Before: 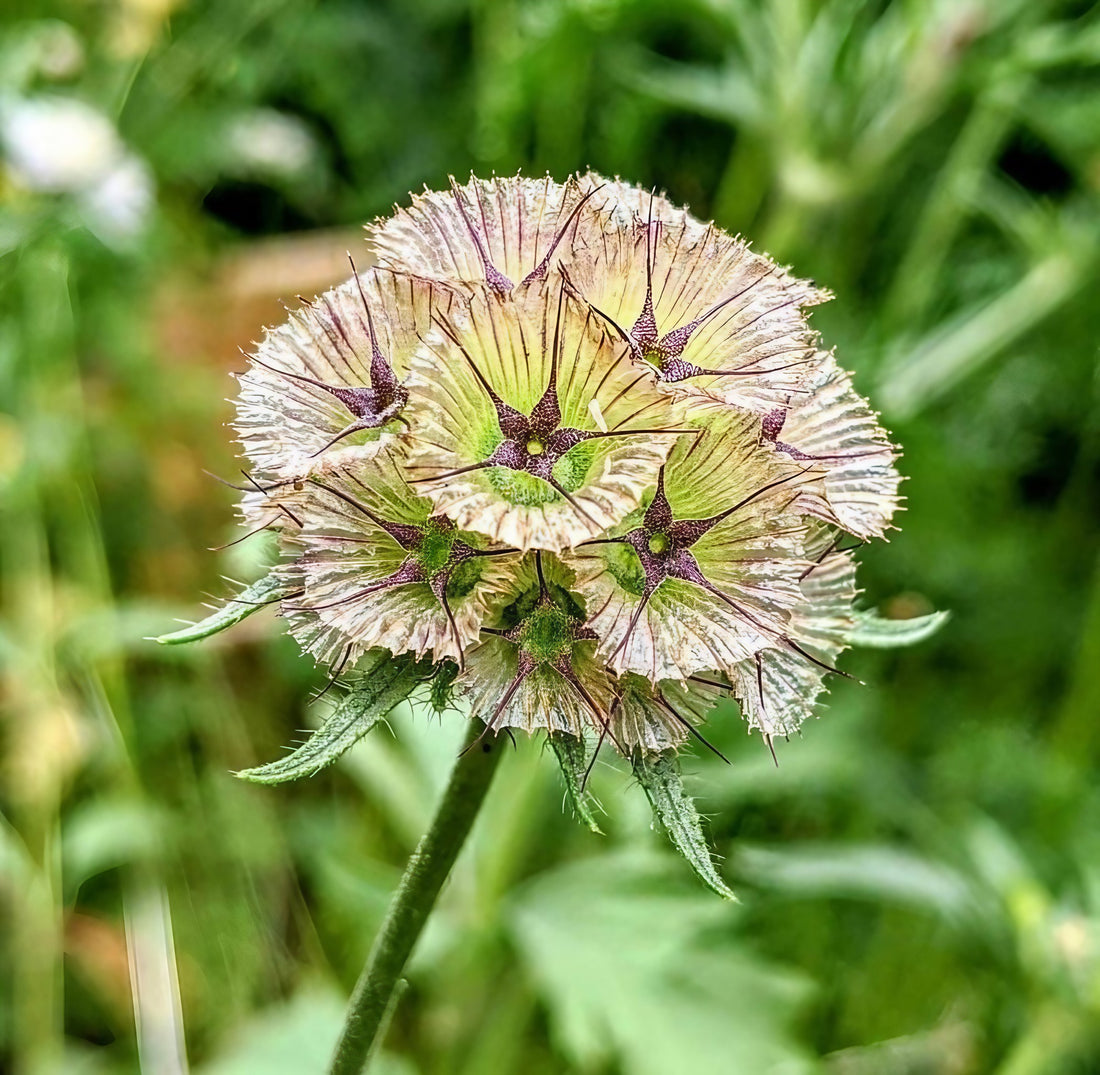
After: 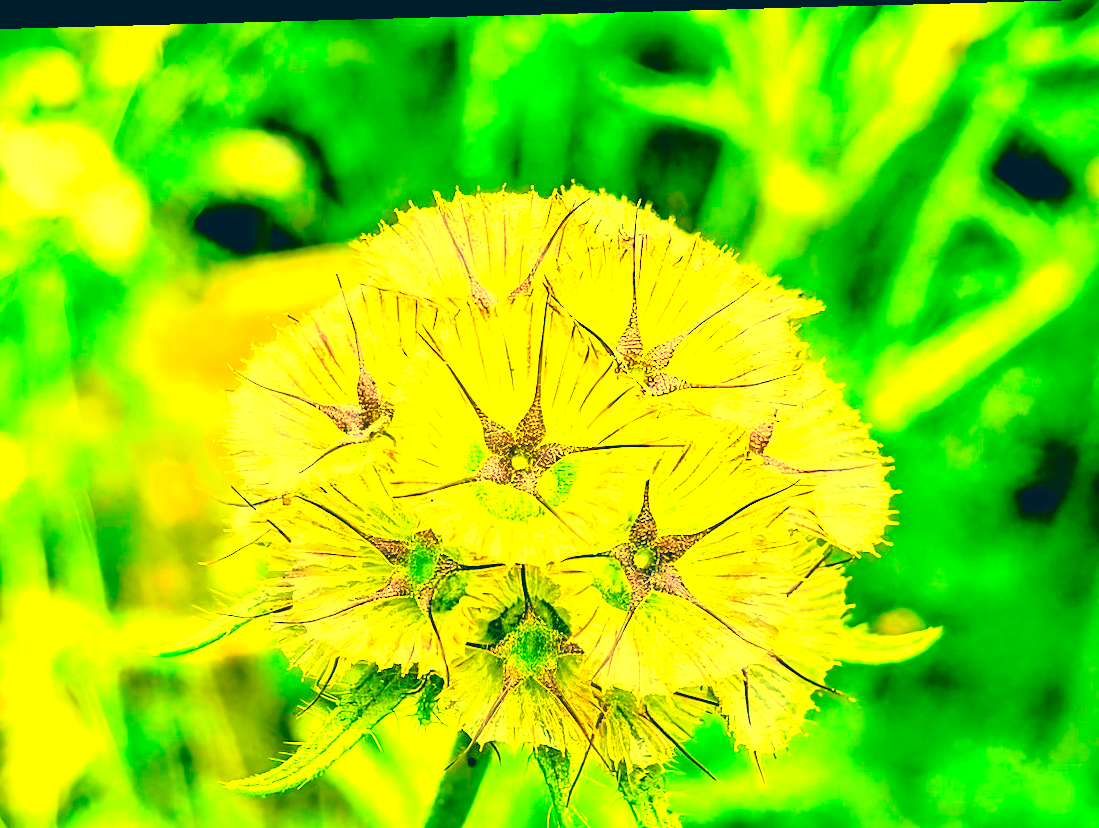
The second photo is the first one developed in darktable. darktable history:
color correction: highlights a* -15.58, highlights b* 40, shadows a* -40, shadows b* -26.18
tone curve: curves: ch0 [(0, 0.015) (0.084, 0.074) (0.162, 0.165) (0.304, 0.382) (0.466, 0.576) (0.654, 0.741) (0.848, 0.906) (0.984, 0.963)]; ch1 [(0, 0) (0.34, 0.235) (0.46, 0.46) (0.515, 0.502) (0.553, 0.567) (0.764, 0.815) (1, 1)]; ch2 [(0, 0) (0.44, 0.458) (0.479, 0.492) (0.524, 0.507) (0.547, 0.579) (0.673, 0.712) (1, 1)], color space Lab, independent channels, preserve colors none
crop: bottom 24.988%
exposure: black level correction 0.001, exposure 1.646 EV, compensate exposure bias true, compensate highlight preservation false
white balance: red 1.138, green 0.996, blue 0.812
rotate and perspective: lens shift (horizontal) -0.055, automatic cropping off
vignetting: fall-off start 116.67%, fall-off radius 59.26%, brightness -0.31, saturation -0.056
